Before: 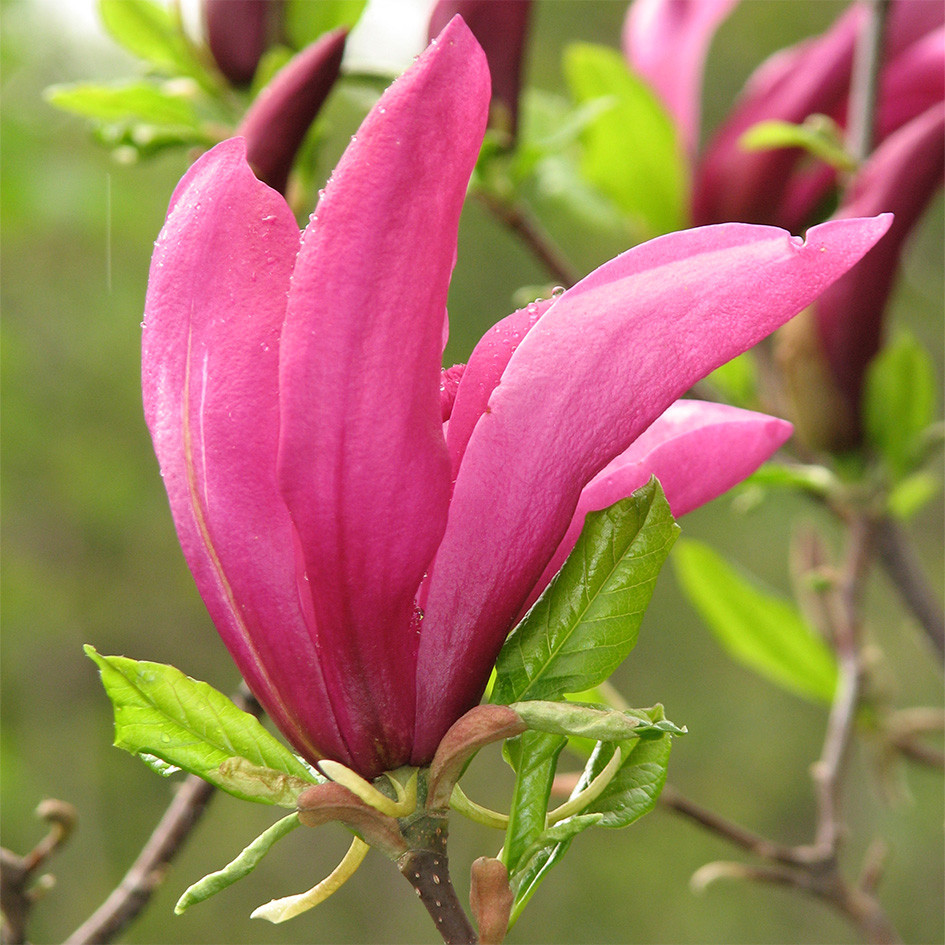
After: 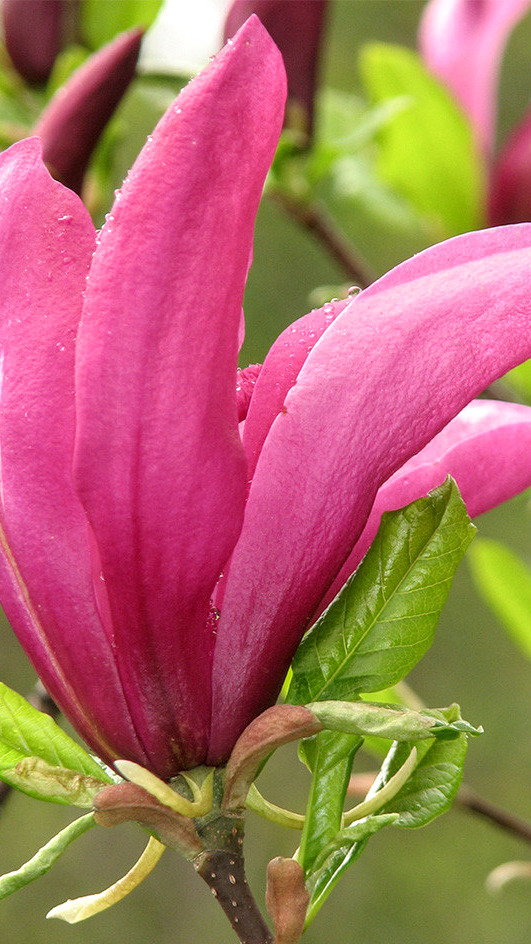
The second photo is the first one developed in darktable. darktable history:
local contrast: on, module defaults
crop: left 21.674%, right 22.086%
